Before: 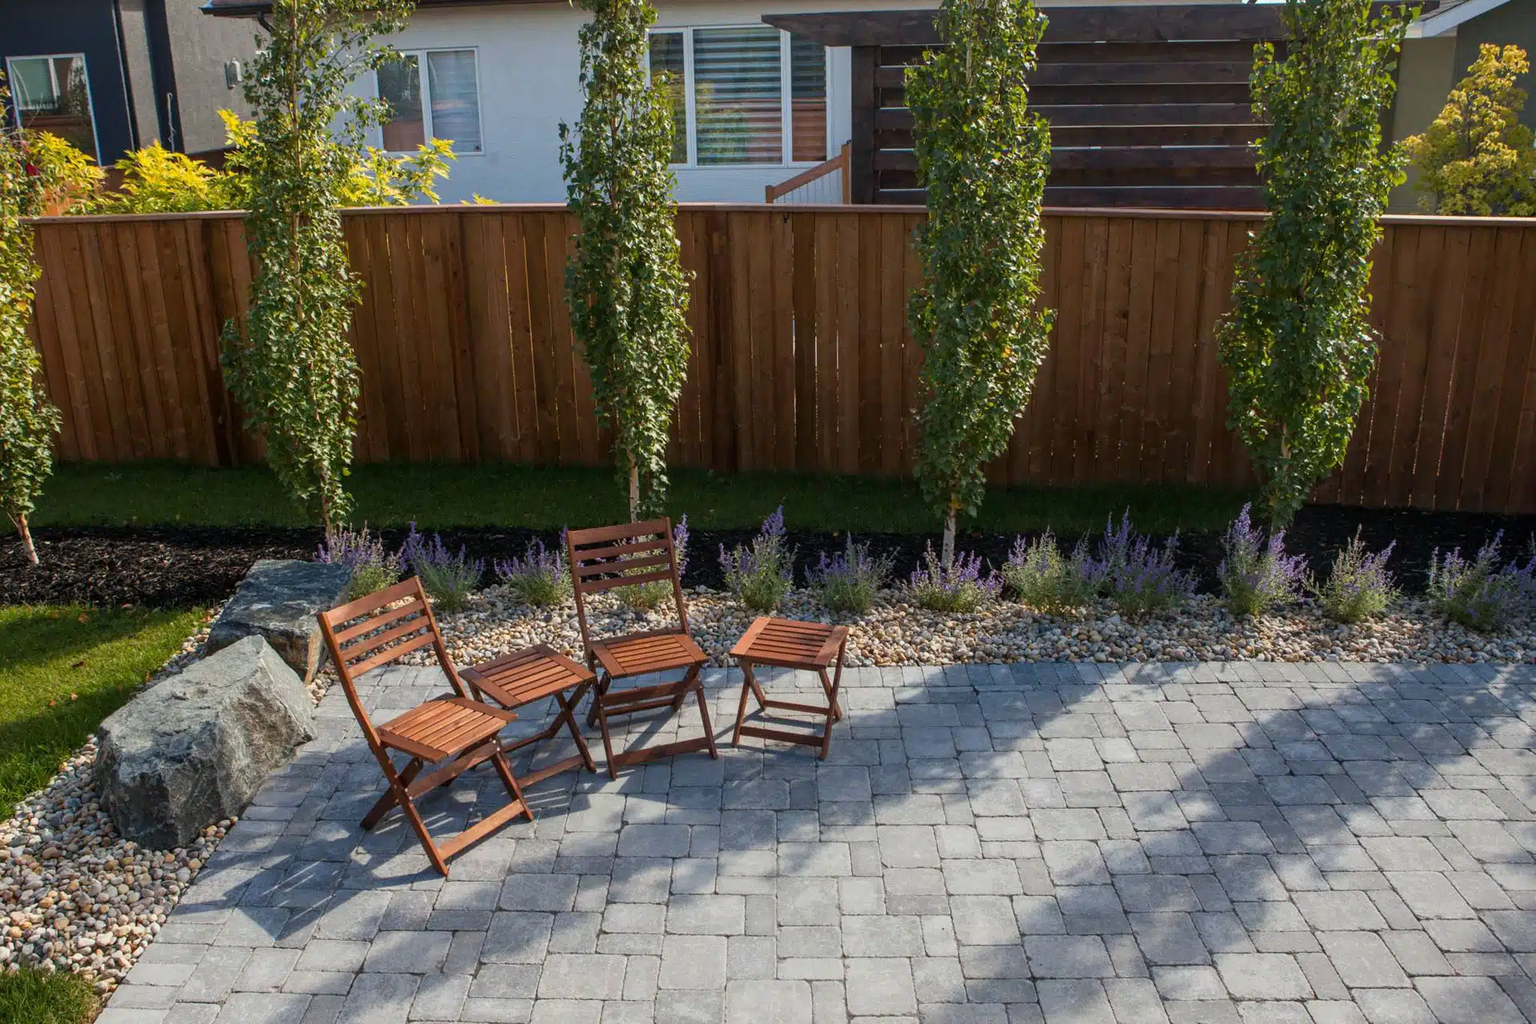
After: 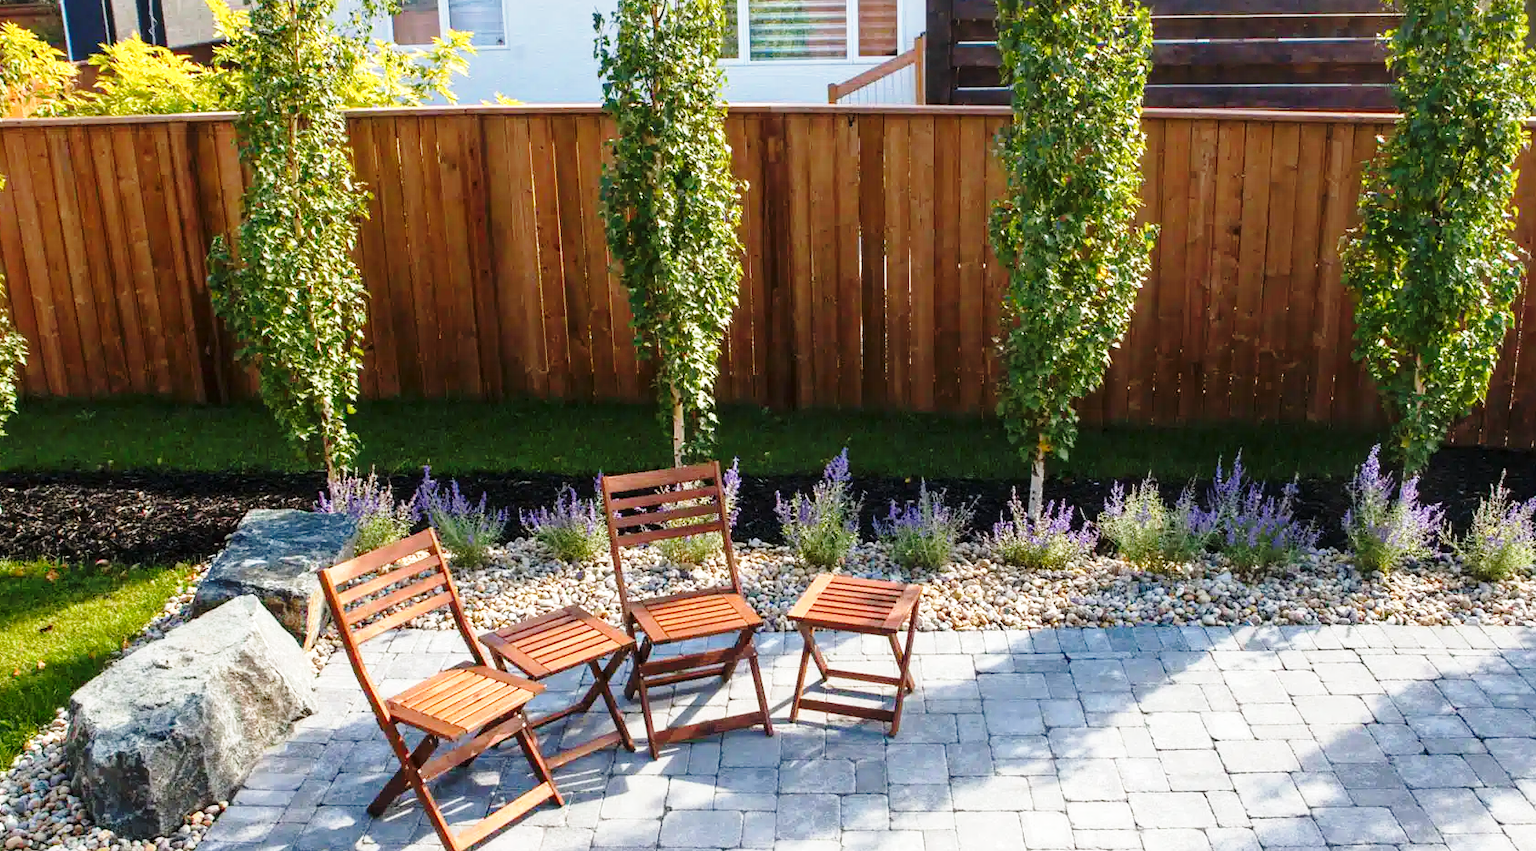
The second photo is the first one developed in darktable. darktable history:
crop and rotate: left 2.479%, top 11.015%, right 9.599%, bottom 15.842%
exposure: exposure 0.61 EV, compensate highlight preservation false
base curve: curves: ch0 [(0, 0) (0.028, 0.03) (0.121, 0.232) (0.46, 0.748) (0.859, 0.968) (1, 1)], preserve colors none
